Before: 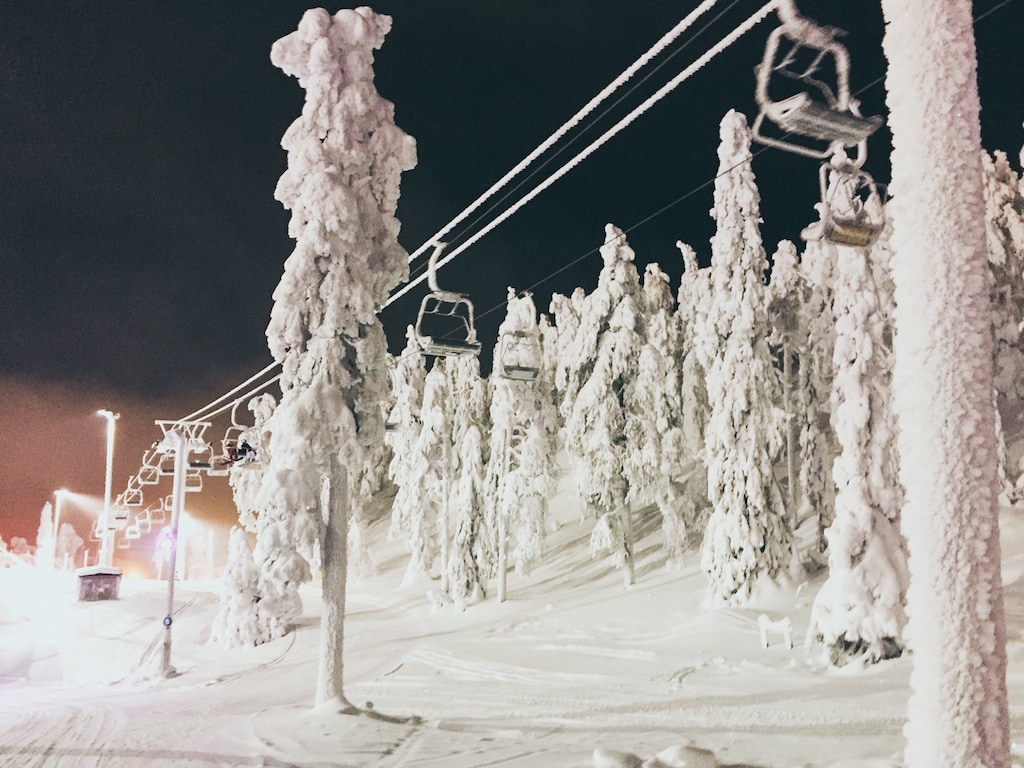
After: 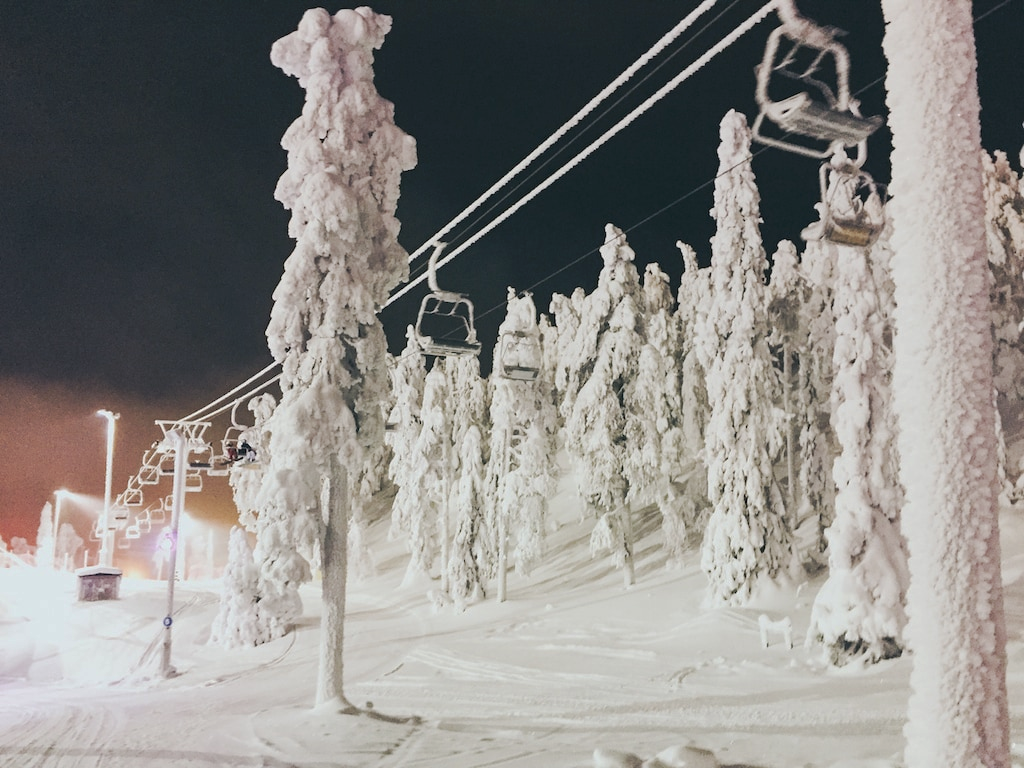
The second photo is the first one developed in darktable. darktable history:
tone curve: curves: ch0 [(0, 0) (0.003, 0.027) (0.011, 0.03) (0.025, 0.04) (0.044, 0.063) (0.069, 0.093) (0.1, 0.125) (0.136, 0.153) (0.177, 0.191) (0.224, 0.232) (0.277, 0.279) (0.335, 0.333) (0.399, 0.39) (0.468, 0.457) (0.543, 0.535) (0.623, 0.611) (0.709, 0.683) (0.801, 0.758) (0.898, 0.853) (1, 1)], preserve colors none
color contrast: green-magenta contrast 0.96
